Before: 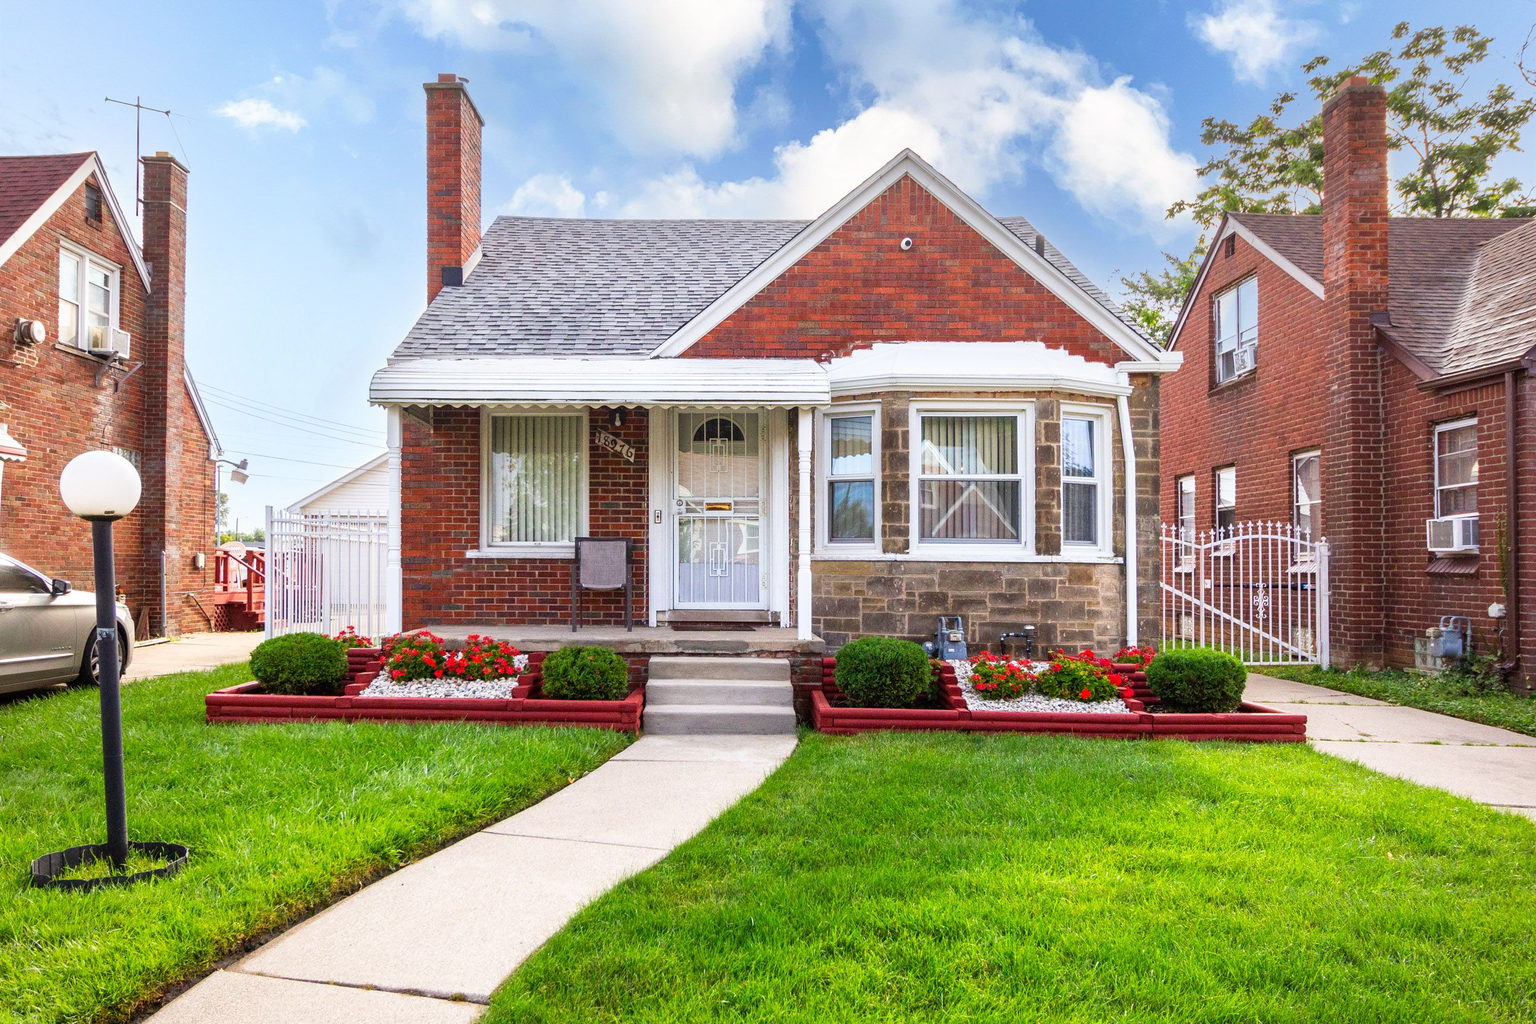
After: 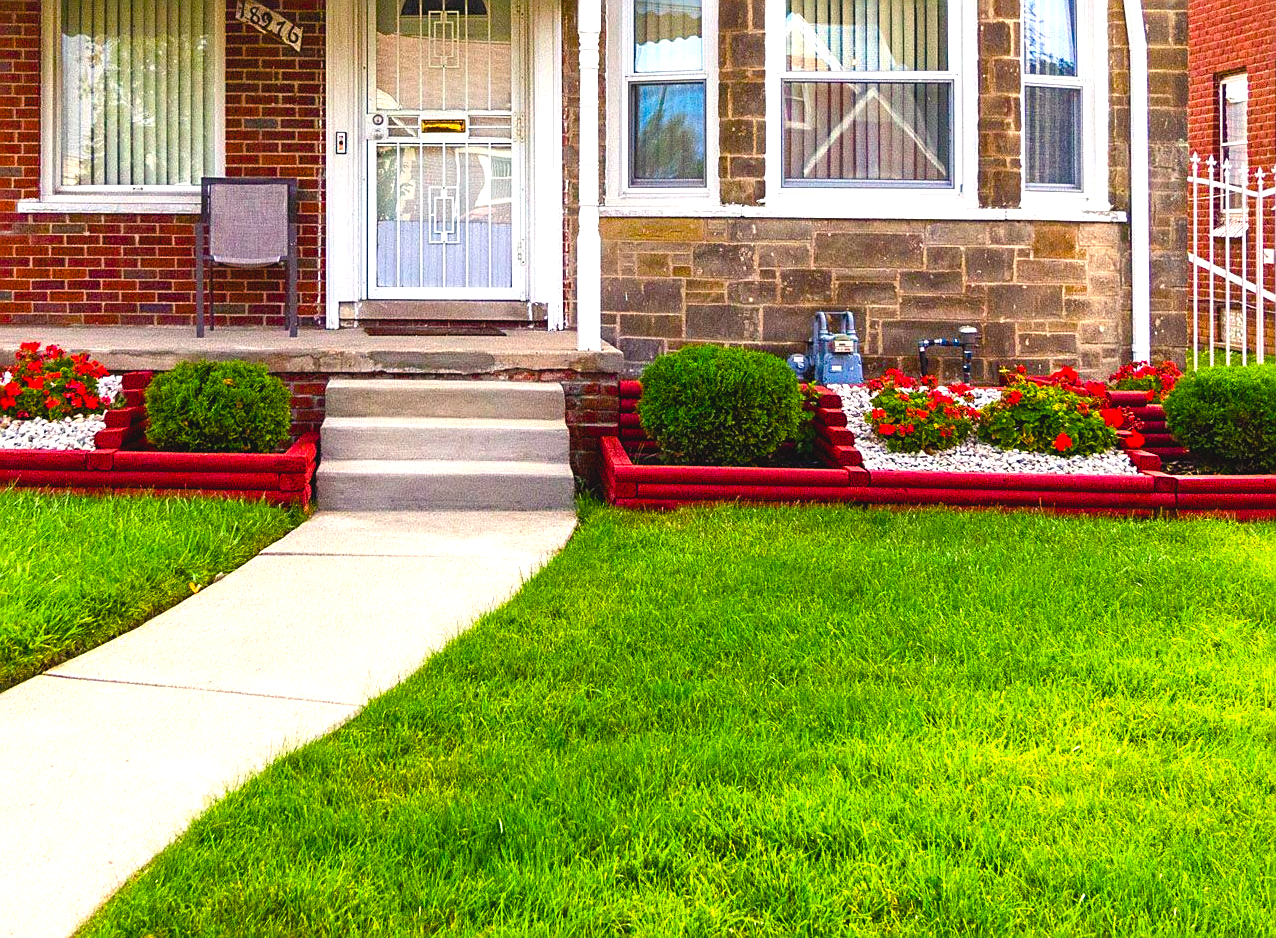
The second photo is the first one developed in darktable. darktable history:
crop: left 29.68%, top 42.216%, right 21.062%, bottom 3.473%
sharpen: on, module defaults
tone curve: curves: ch0 [(0, 0.046) (0.04, 0.074) (0.883, 0.858) (1, 1)]; ch1 [(0, 0) (0.146, 0.159) (0.338, 0.365) (0.417, 0.455) (0.489, 0.486) (0.504, 0.502) (0.529, 0.537) (0.563, 0.567) (1, 1)]; ch2 [(0, 0) (0.307, 0.298) (0.388, 0.375) (0.443, 0.456) (0.485, 0.492) (0.544, 0.525) (1, 1)], preserve colors none
color balance rgb: power › hue 72.18°, highlights gain › chroma 3.016%, highlights gain › hue 76.66°, linear chroma grading › global chroma 42.484%, perceptual saturation grading › global saturation 20%, perceptual saturation grading › highlights -24.774%, perceptual saturation grading › shadows 49.333%
exposure: black level correction 0, exposure 0.498 EV, compensate highlight preservation false
